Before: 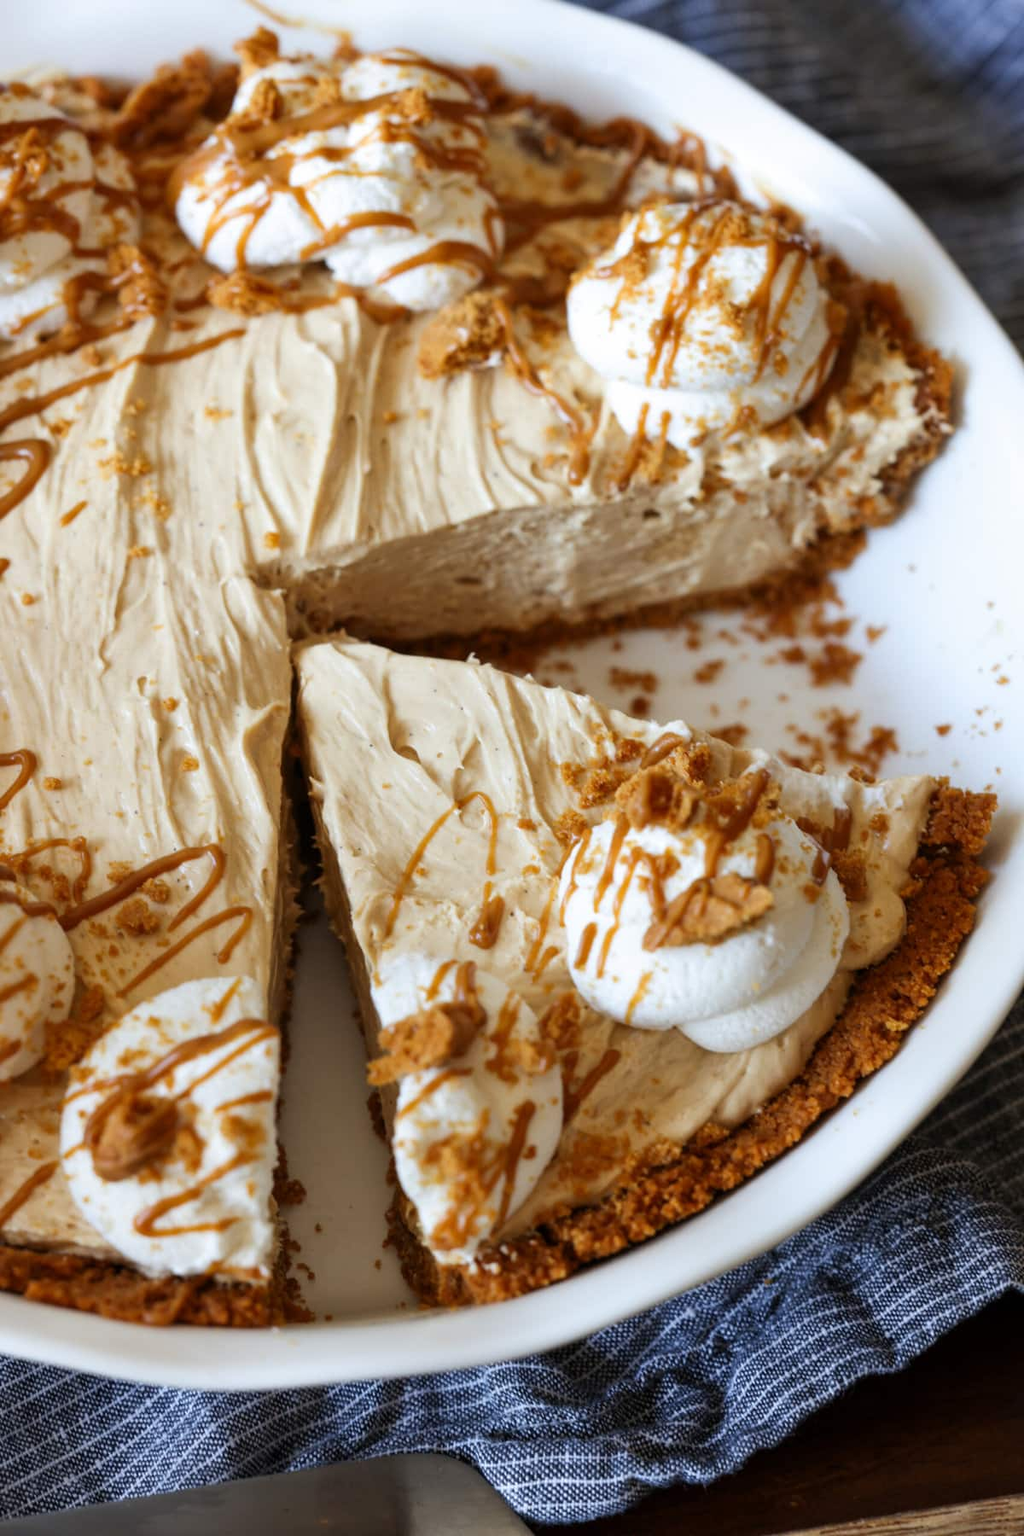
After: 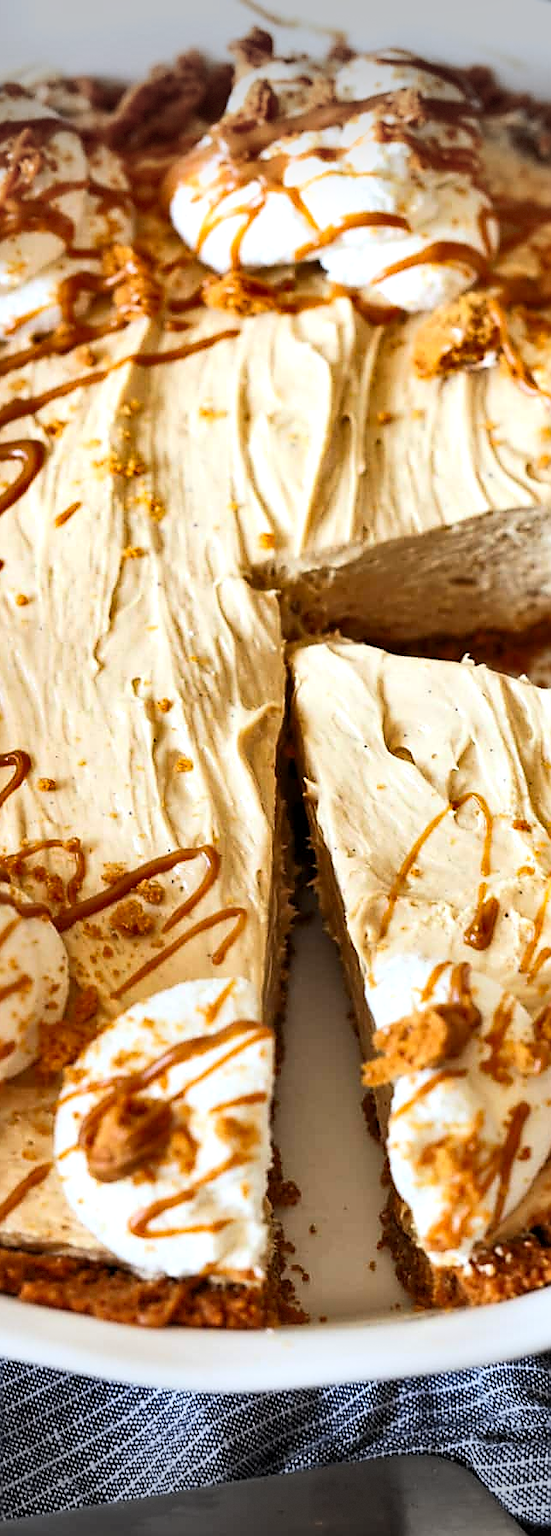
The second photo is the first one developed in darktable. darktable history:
shadows and highlights: highlights color adjustment 51.98%, low approximation 0.01, soften with gaussian
exposure: exposure 0.297 EV, compensate highlight preservation false
contrast brightness saturation: contrast 0.197, brightness 0.162, saturation 0.226
crop: left 0.62%, right 45.472%, bottom 0.089%
local contrast: highlights 106%, shadows 103%, detail 119%, midtone range 0.2
vignetting: fall-off start 67.99%, fall-off radius 30.35%, width/height ratio 0.987, shape 0.848, dithering 8-bit output, unbound false
sharpen: radius 1.387, amount 1.266, threshold 0.702
